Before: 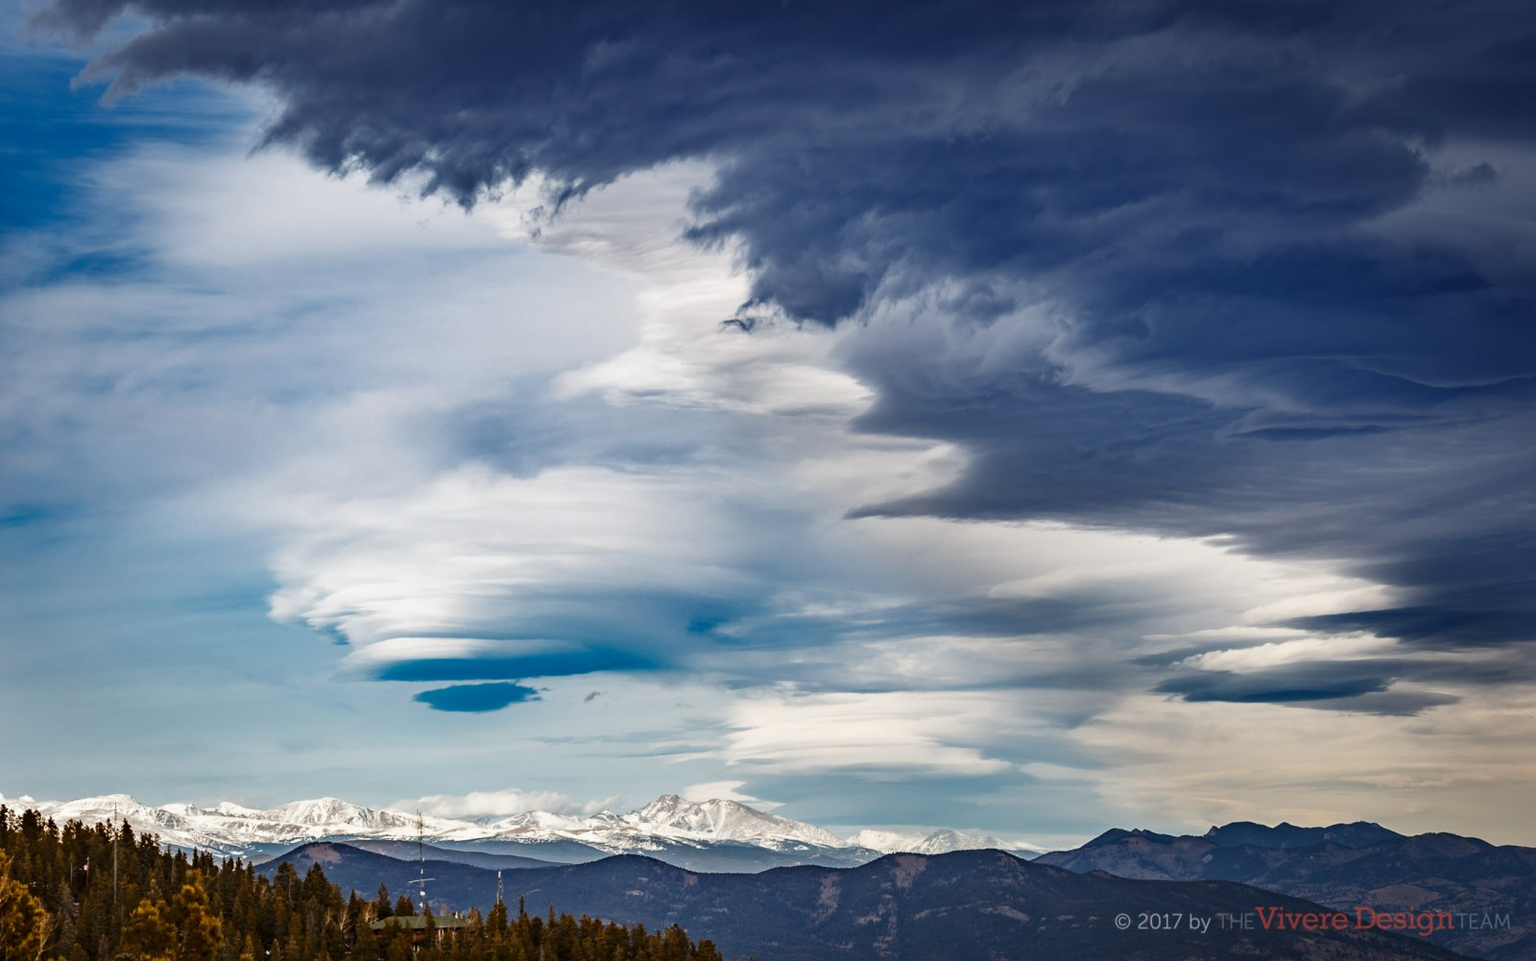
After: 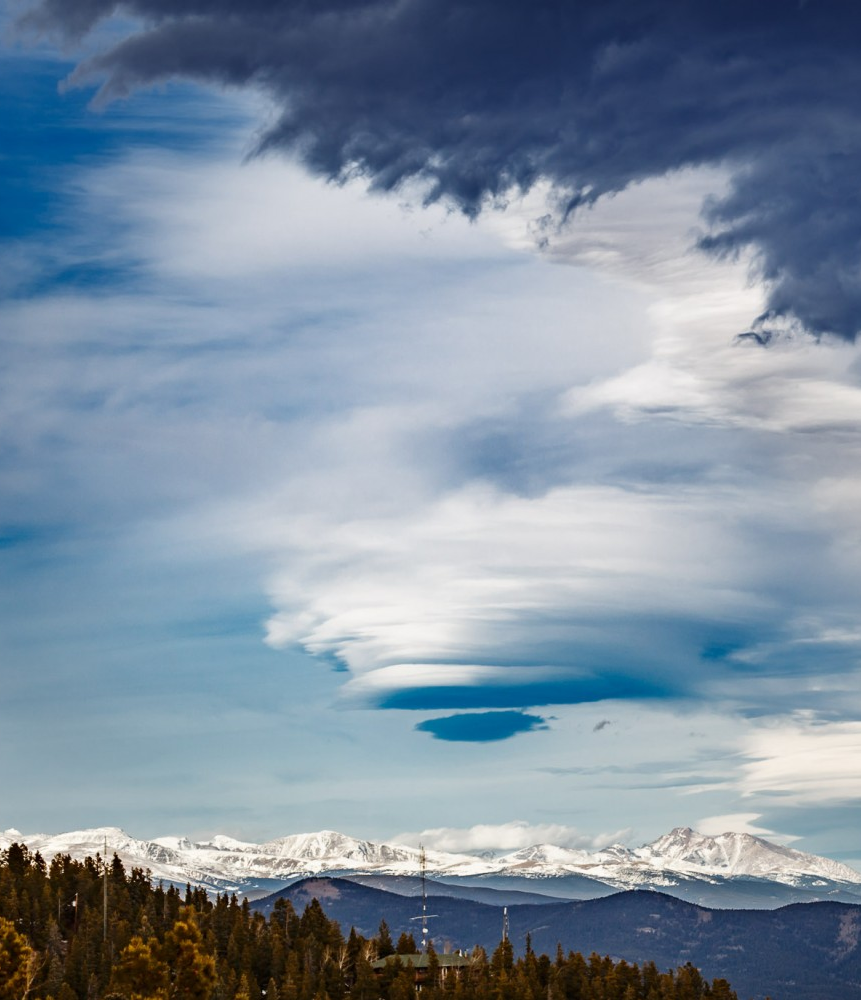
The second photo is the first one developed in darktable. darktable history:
crop: left 0.964%, right 45.197%, bottom 0.082%
